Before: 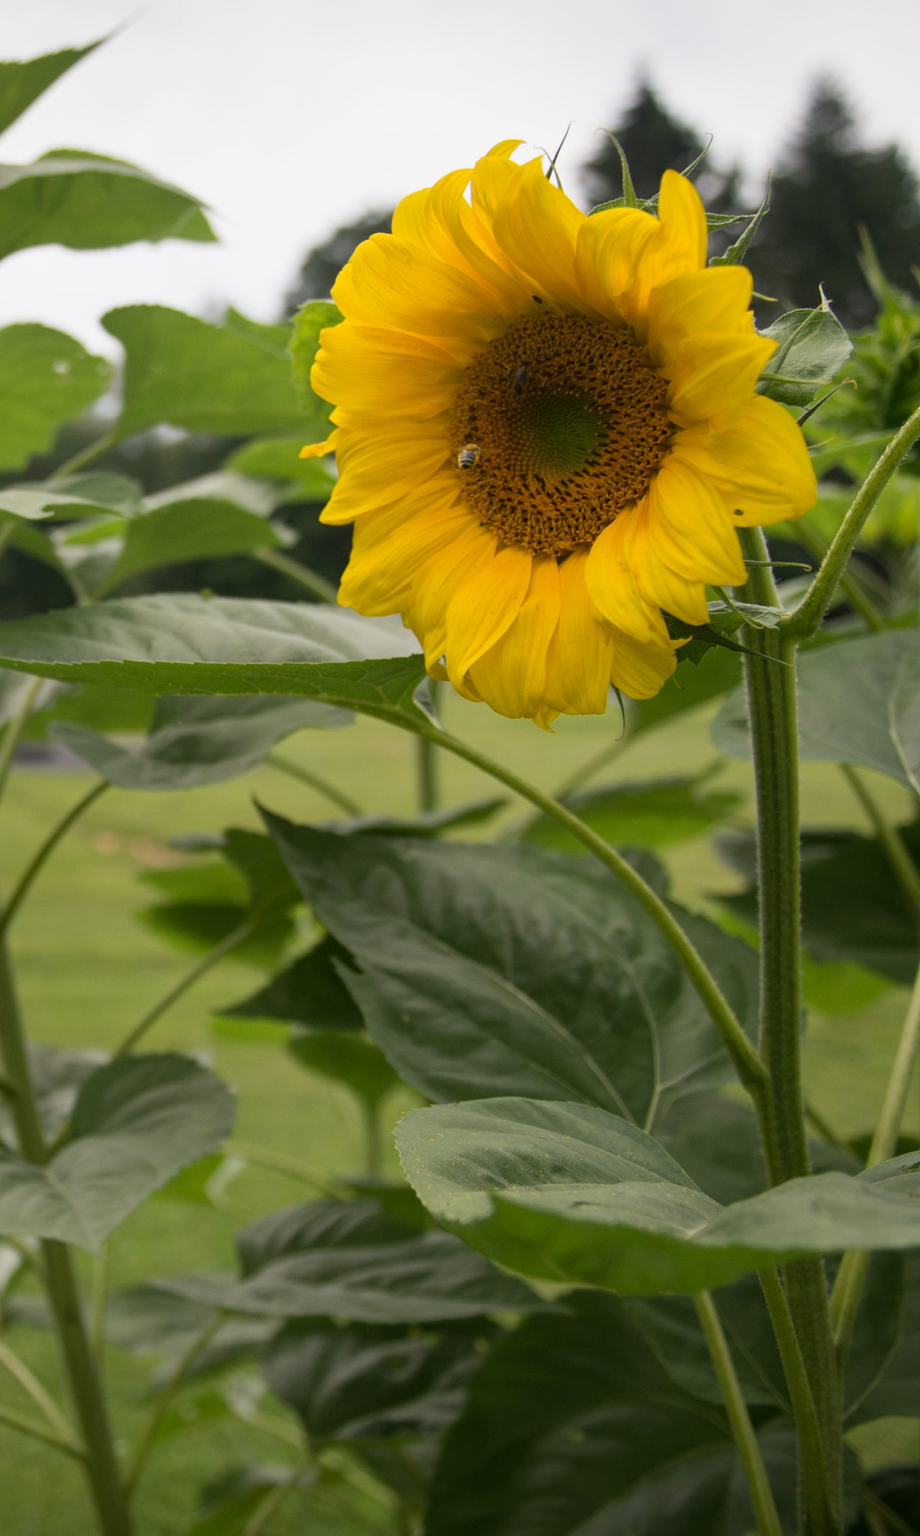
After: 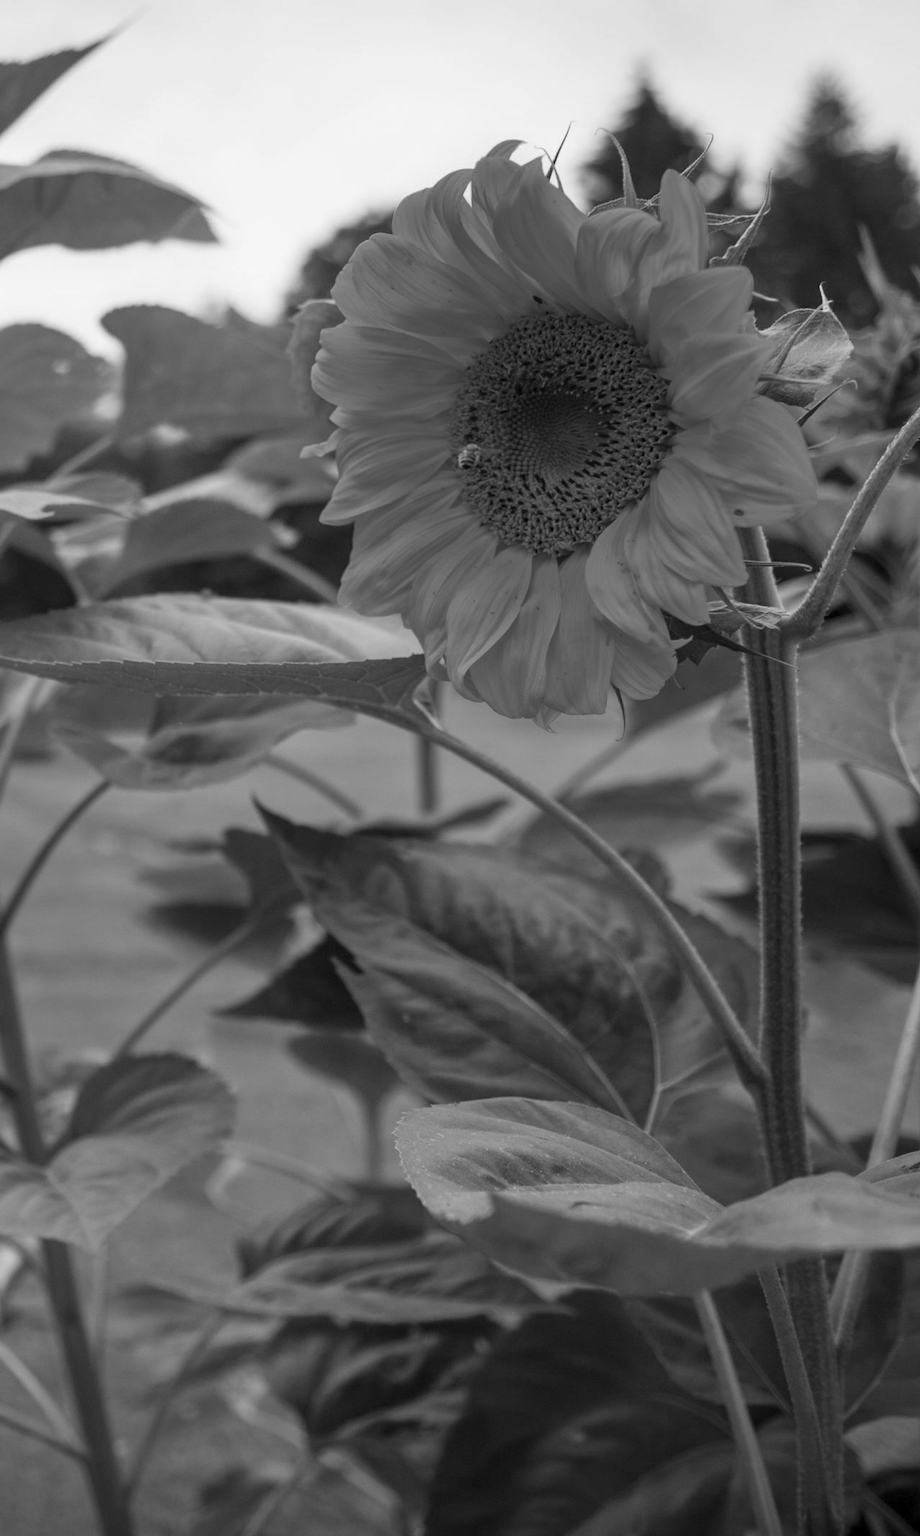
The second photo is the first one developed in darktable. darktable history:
sharpen: radius 5.325, amount 0.312, threshold 26.433
exposure: compensate highlight preservation false
monochrome: a -11.7, b 1.62, size 0.5, highlights 0.38
local contrast: on, module defaults
